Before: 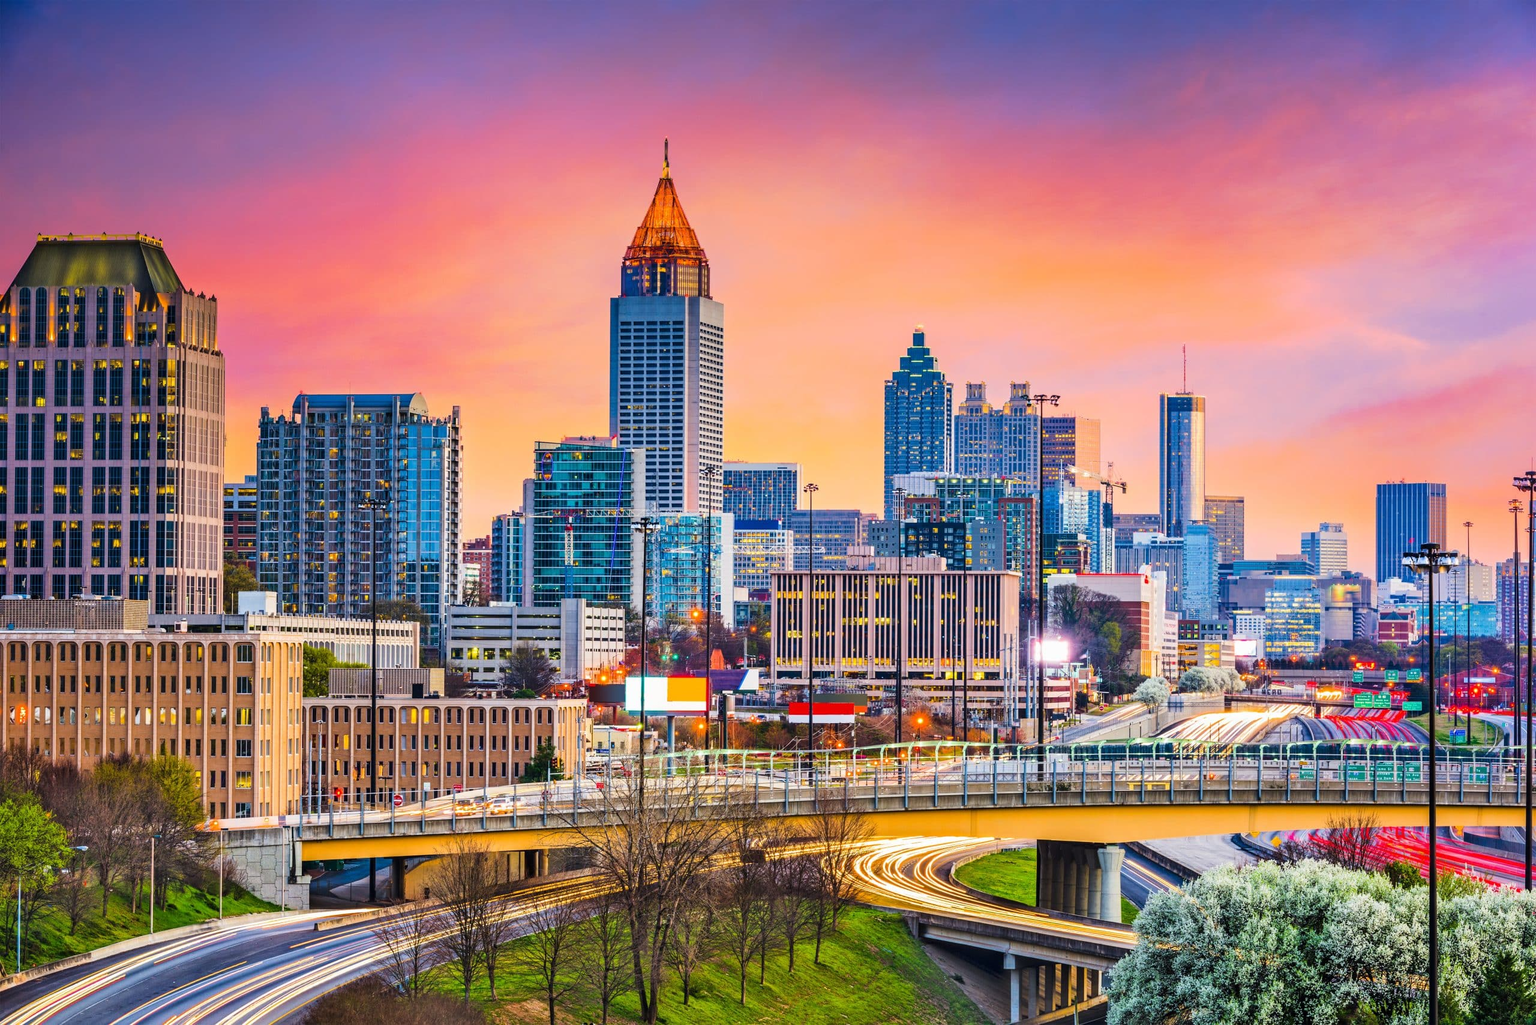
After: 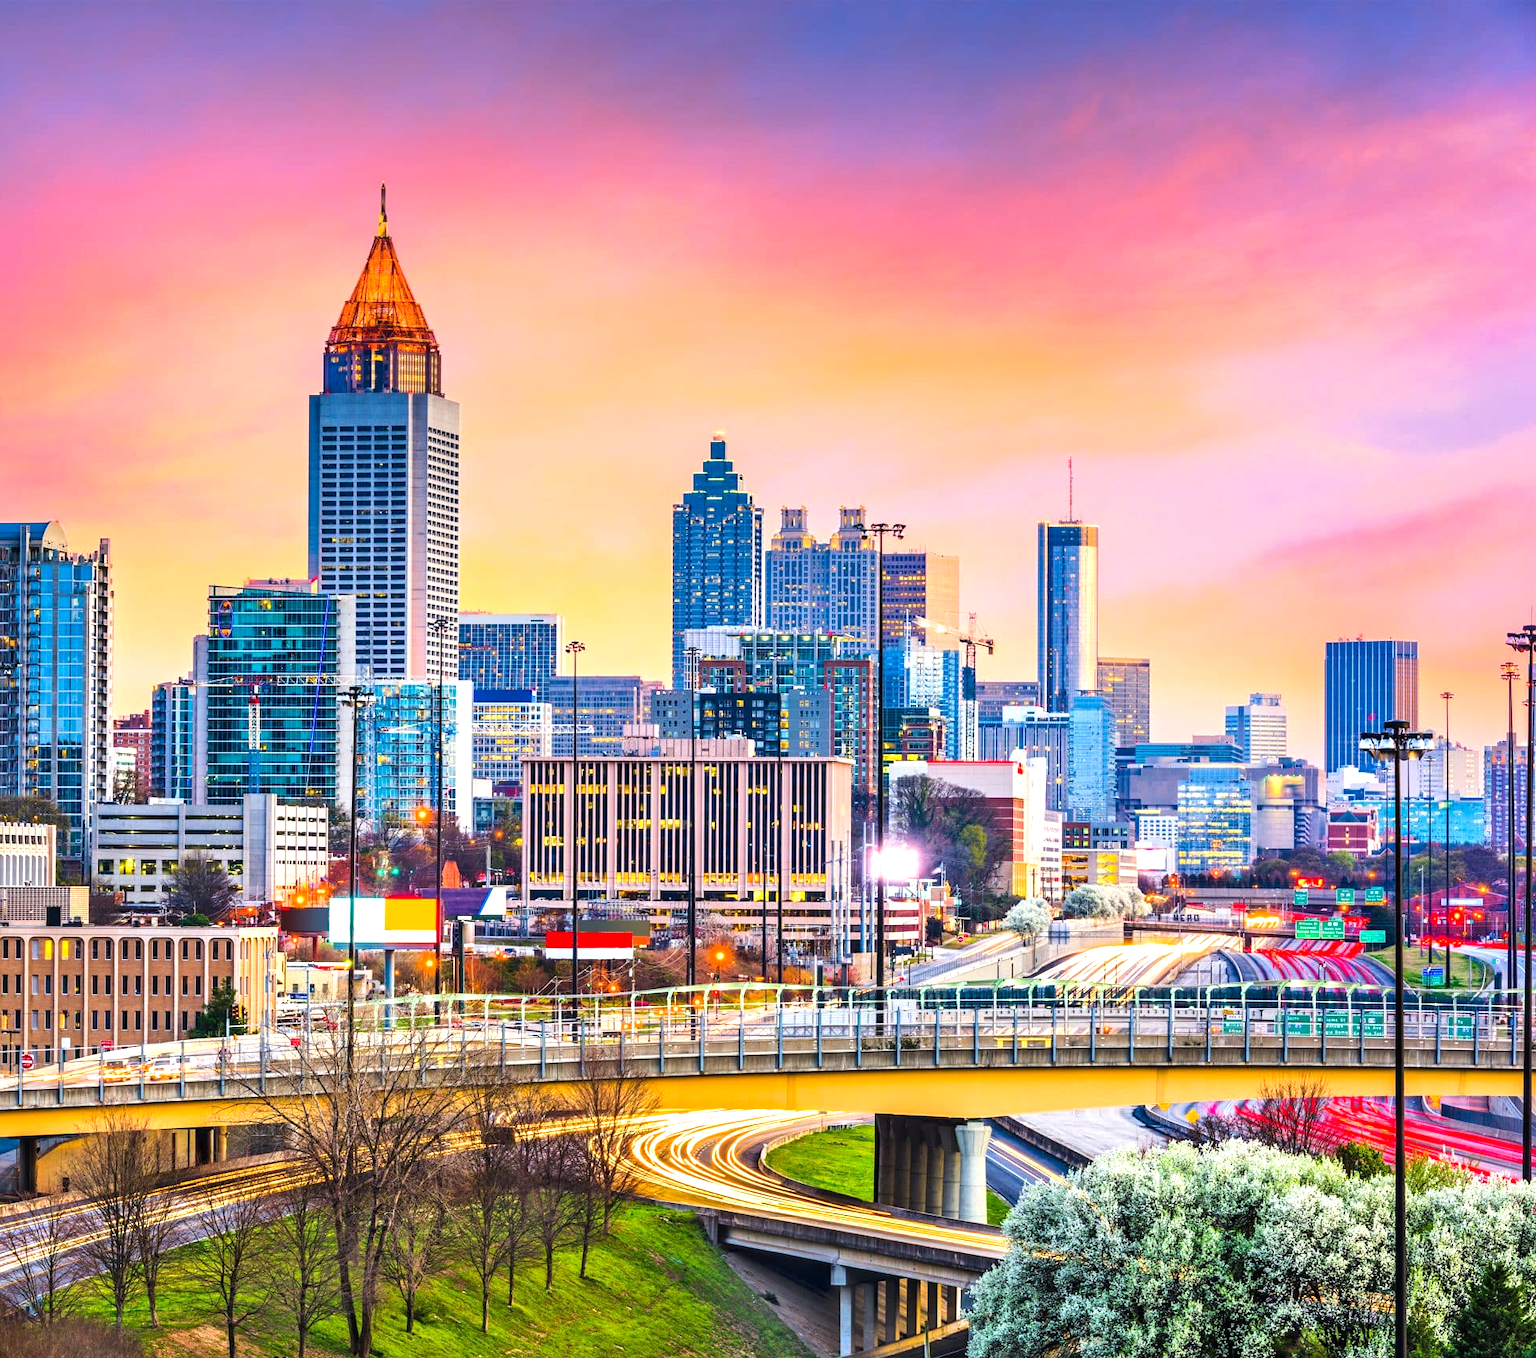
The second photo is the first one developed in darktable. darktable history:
crop and rotate: left 24.6%
levels: levels [0, 0.43, 0.859]
white balance: emerald 1
